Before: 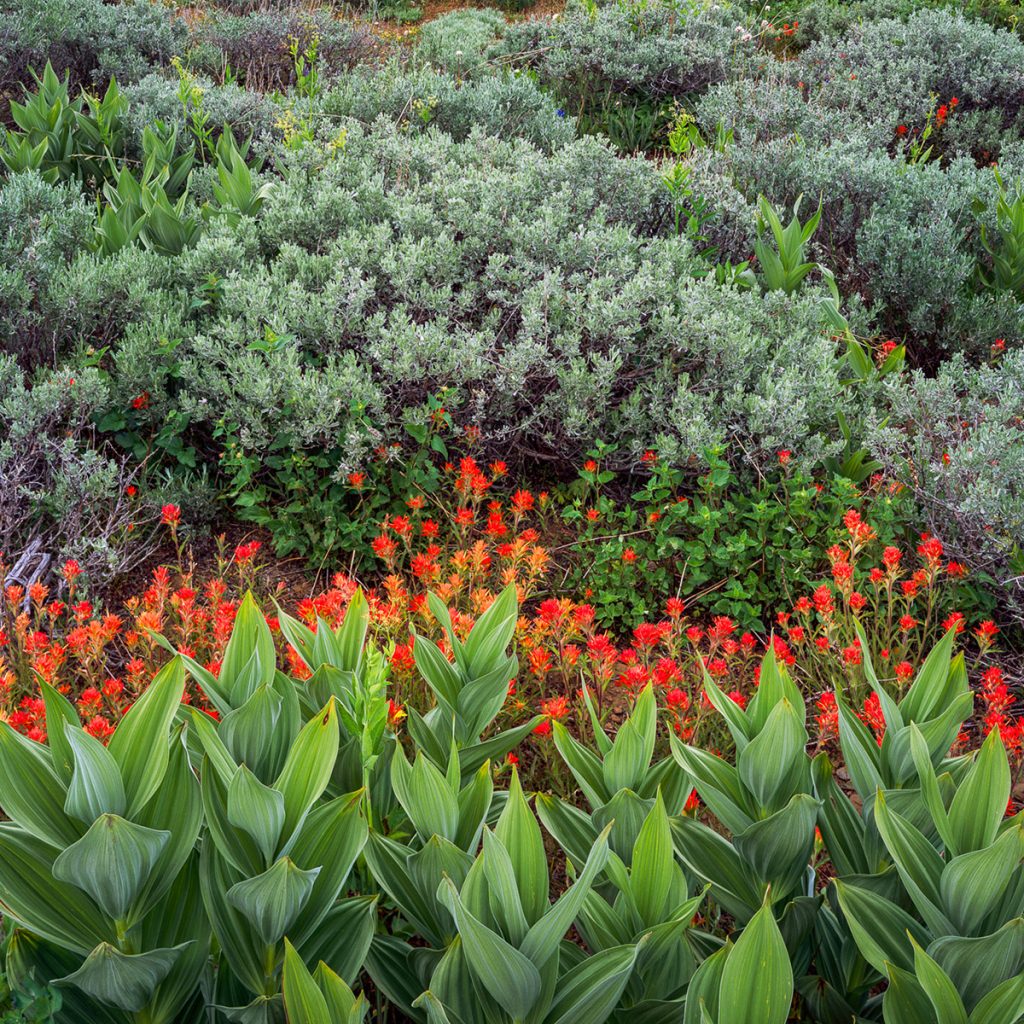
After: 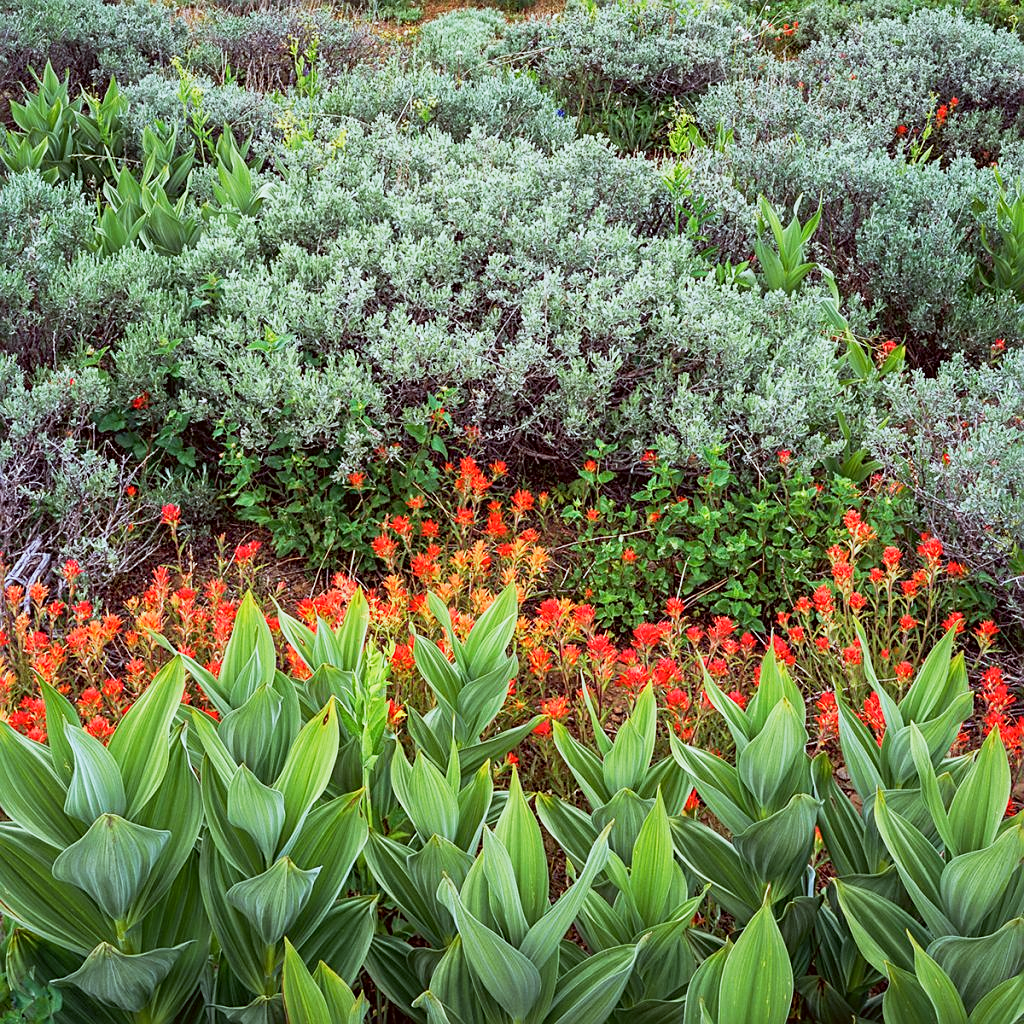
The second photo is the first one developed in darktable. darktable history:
base curve: curves: ch0 [(0, 0) (0.088, 0.125) (0.176, 0.251) (0.354, 0.501) (0.613, 0.749) (1, 0.877)], preserve colors none
sharpen: on, module defaults
color correction: highlights a* -5.04, highlights b* -4.51, shadows a* 3.94, shadows b* 4.11
